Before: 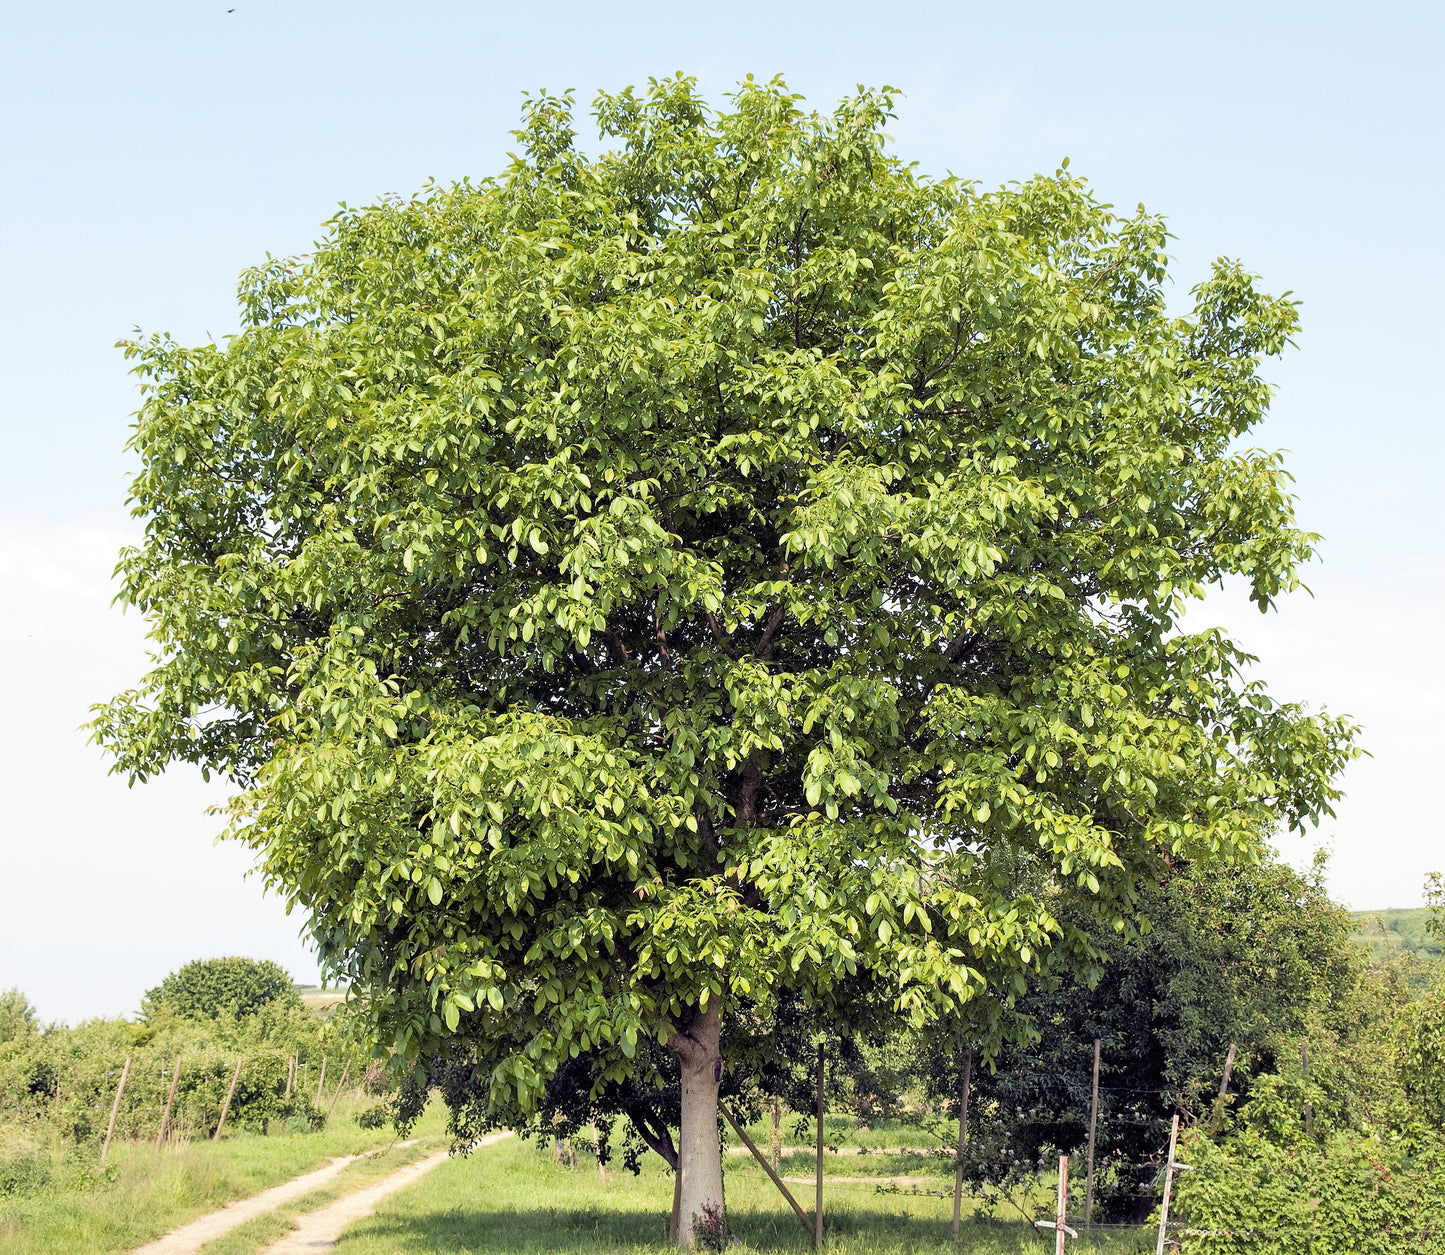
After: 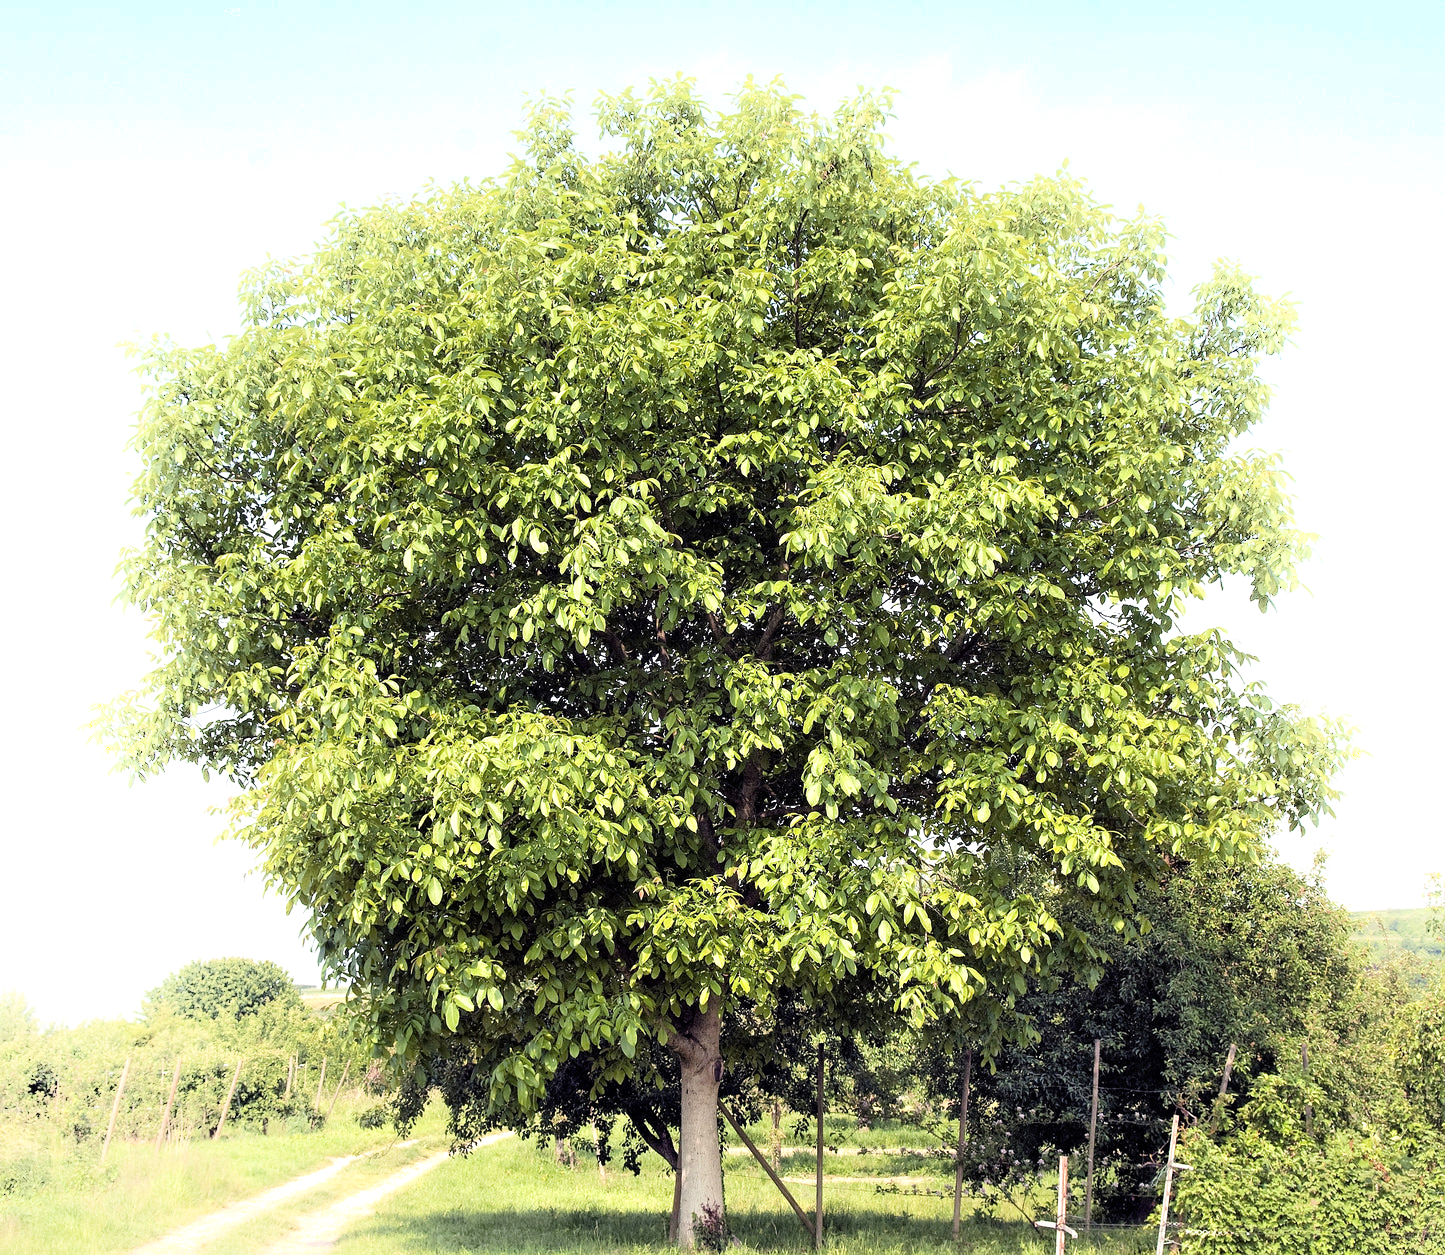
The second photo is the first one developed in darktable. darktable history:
shadows and highlights: highlights 71.25, soften with gaussian
tone equalizer: -8 EV -0.442 EV, -7 EV -0.415 EV, -6 EV -0.31 EV, -5 EV -0.193 EV, -3 EV 0.209 EV, -2 EV 0.336 EV, -1 EV 0.376 EV, +0 EV 0.434 EV, edges refinement/feathering 500, mask exposure compensation -1.57 EV, preserve details no
